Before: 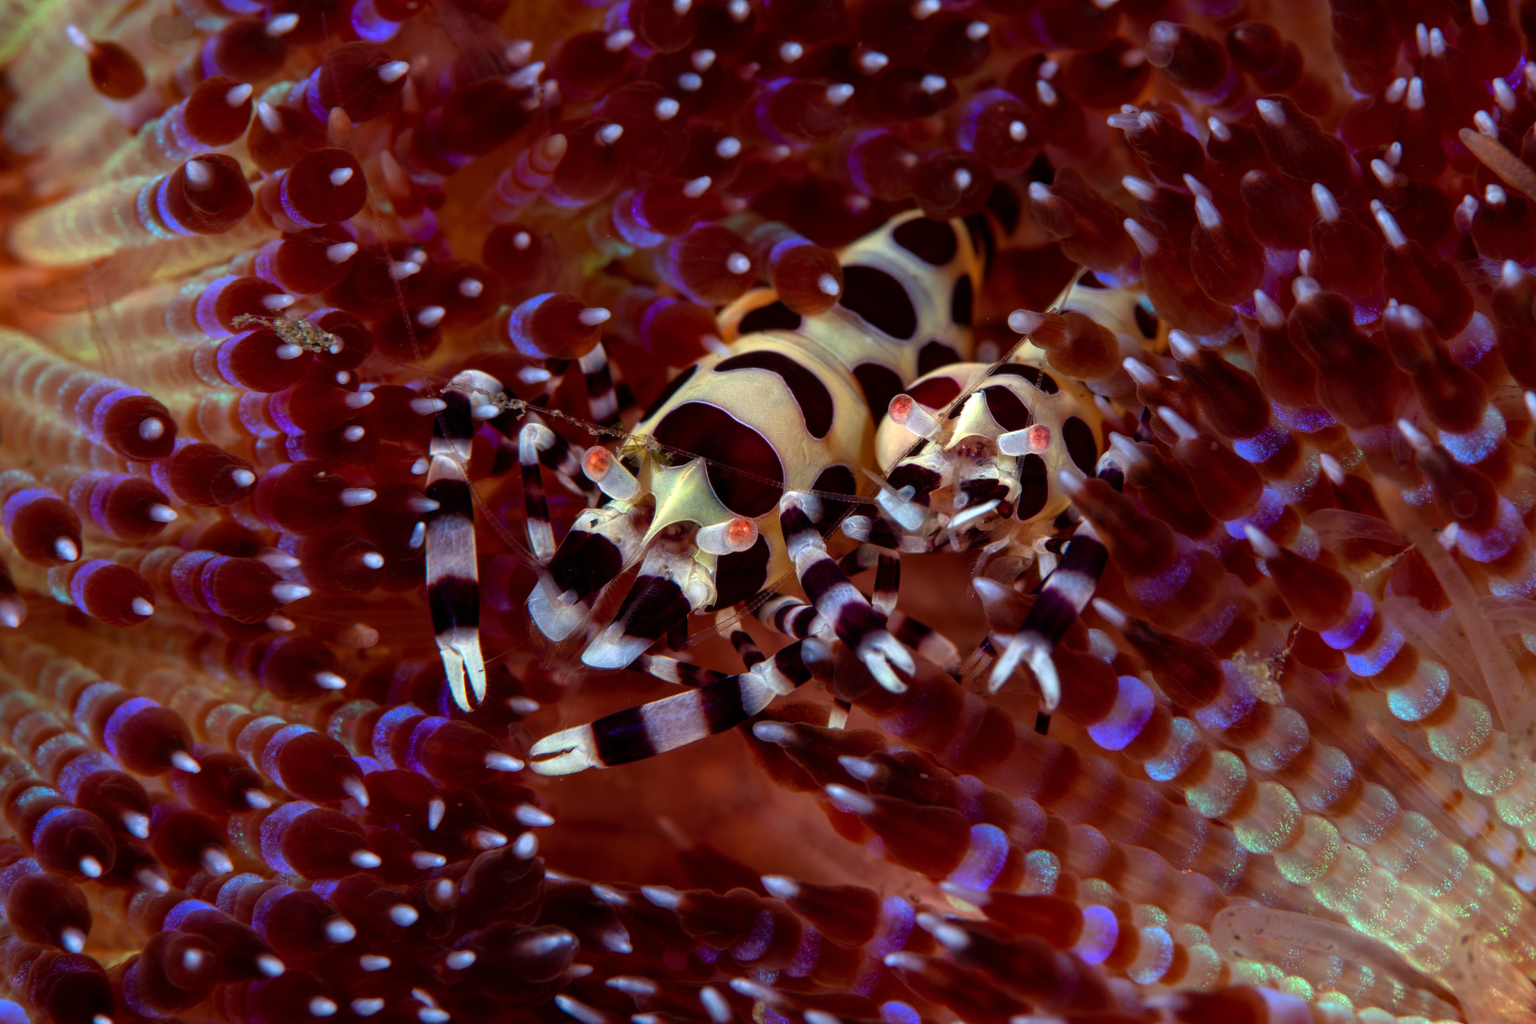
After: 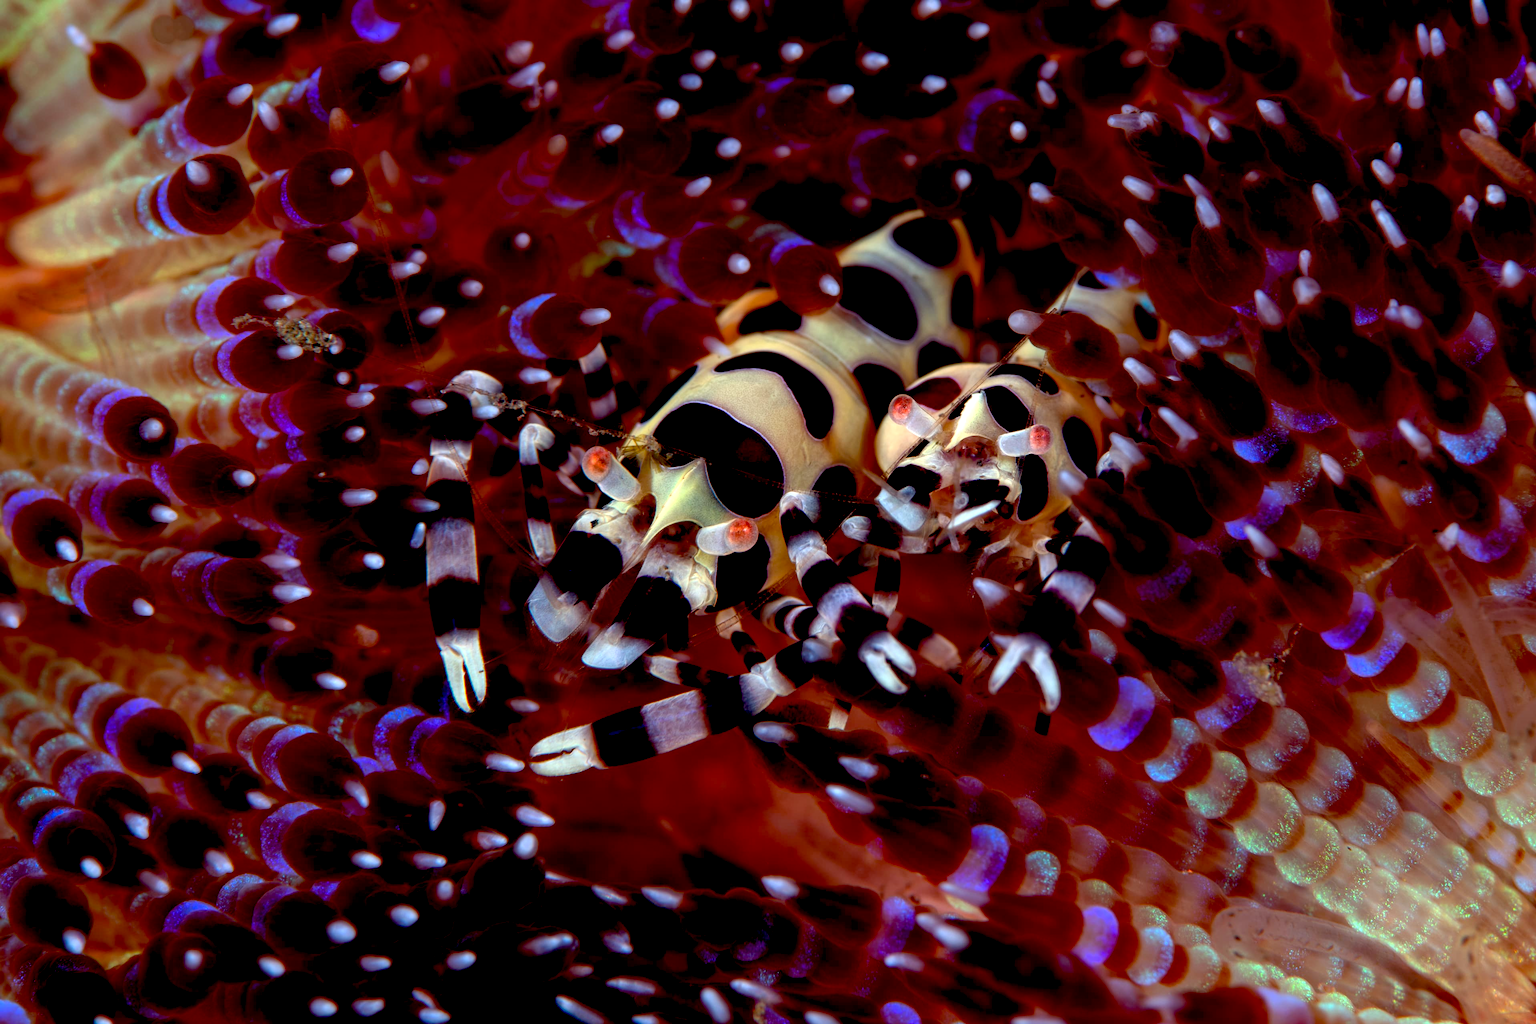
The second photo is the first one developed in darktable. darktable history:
exposure: black level correction 0.024, exposure 0.182 EV, compensate highlight preservation false
